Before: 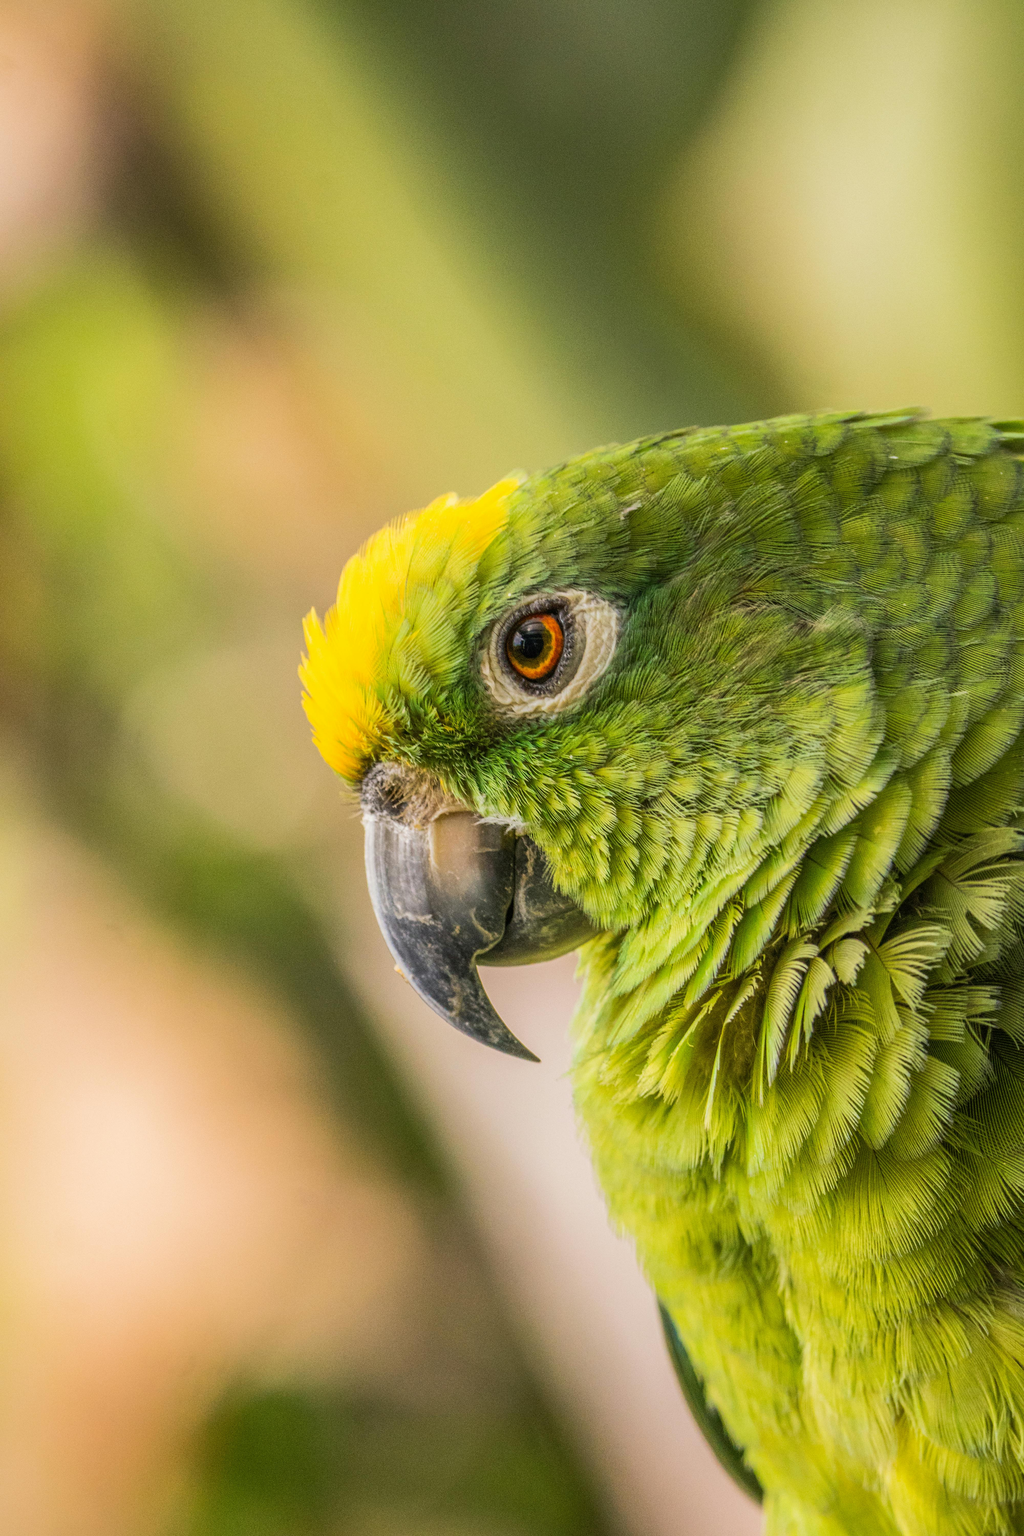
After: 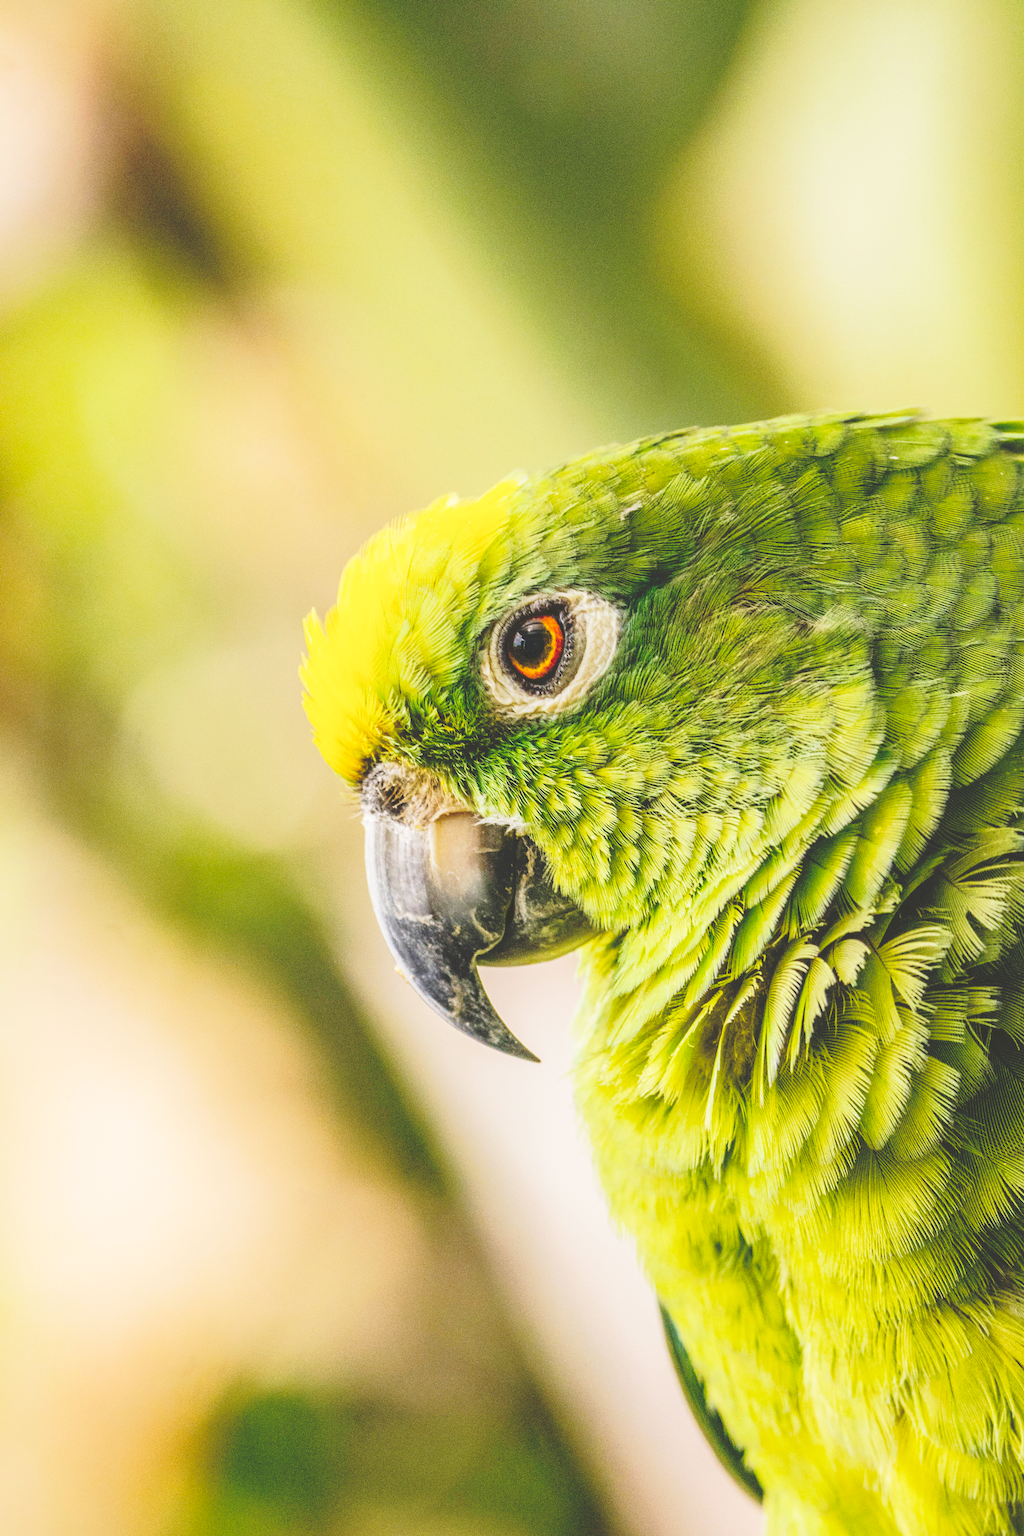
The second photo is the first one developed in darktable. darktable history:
base curve: curves: ch0 [(0, 0) (0.04, 0.03) (0.133, 0.232) (0.448, 0.748) (0.843, 0.968) (1, 1)], preserve colors none
tone curve: curves: ch0 [(0, 0) (0.003, 0.211) (0.011, 0.211) (0.025, 0.215) (0.044, 0.218) (0.069, 0.224) (0.1, 0.227) (0.136, 0.233) (0.177, 0.247) (0.224, 0.275) (0.277, 0.309) (0.335, 0.366) (0.399, 0.438) (0.468, 0.515) (0.543, 0.586) (0.623, 0.658) (0.709, 0.735) (0.801, 0.821) (0.898, 0.889) (1, 1)], preserve colors none
